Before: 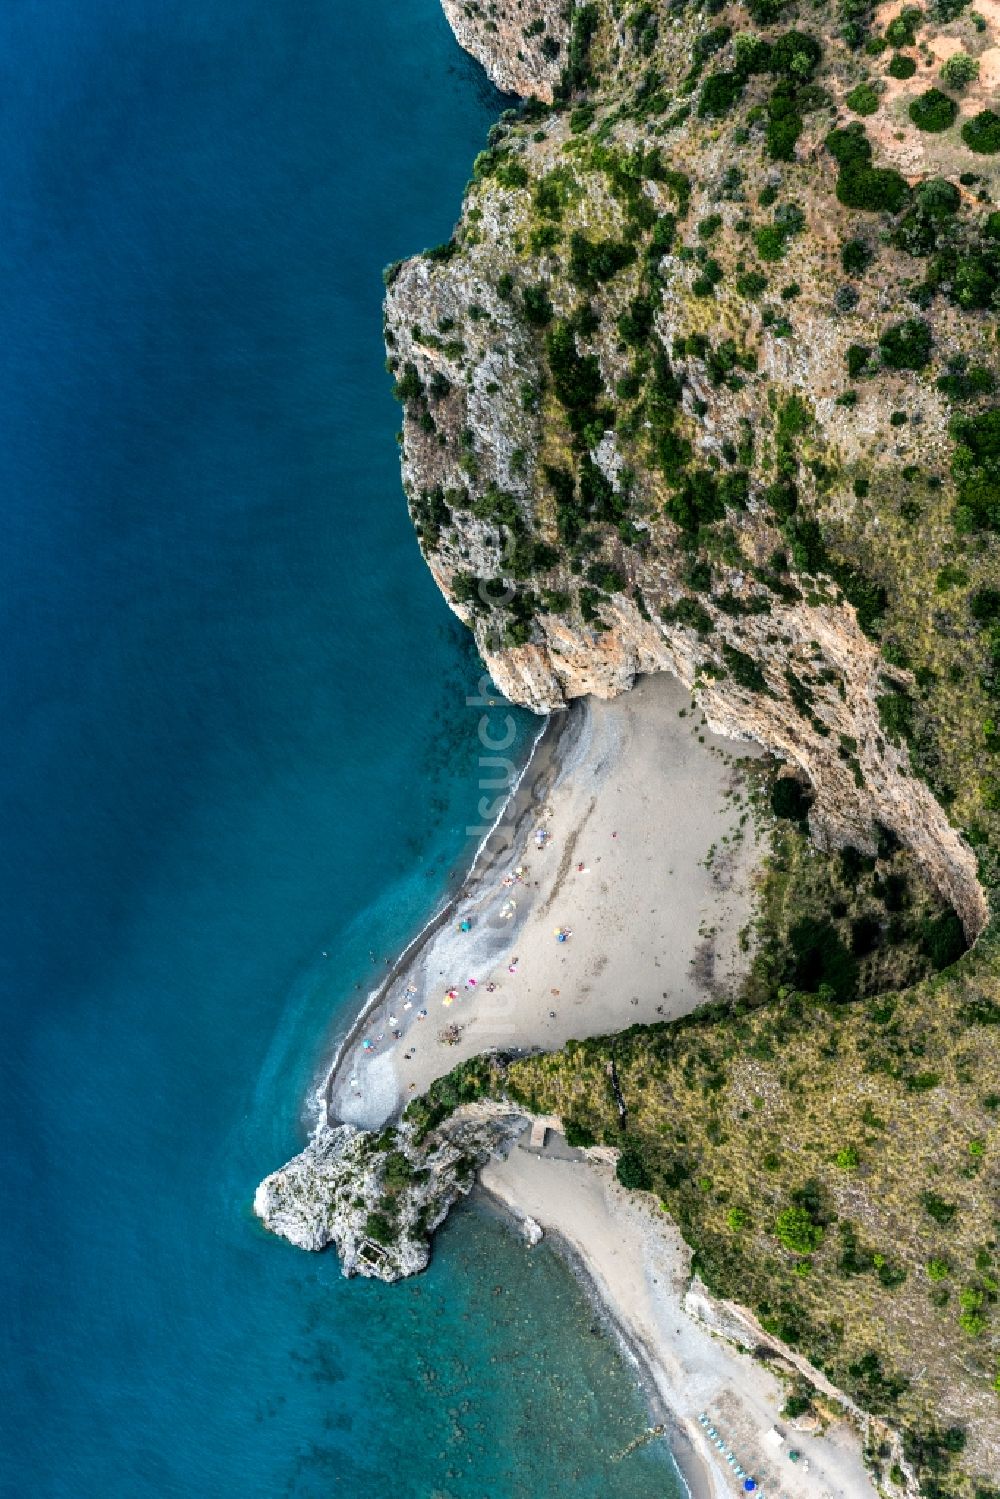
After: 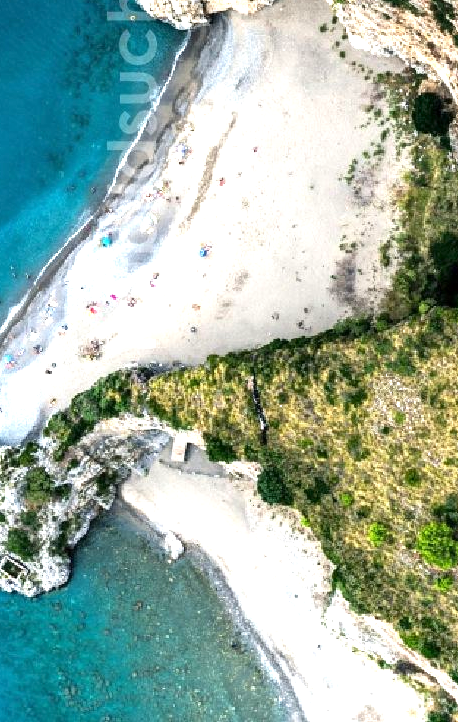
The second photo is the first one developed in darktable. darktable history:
crop: left 35.988%, top 45.759%, right 18.181%, bottom 6.01%
exposure: exposure 0.951 EV, compensate highlight preservation false
